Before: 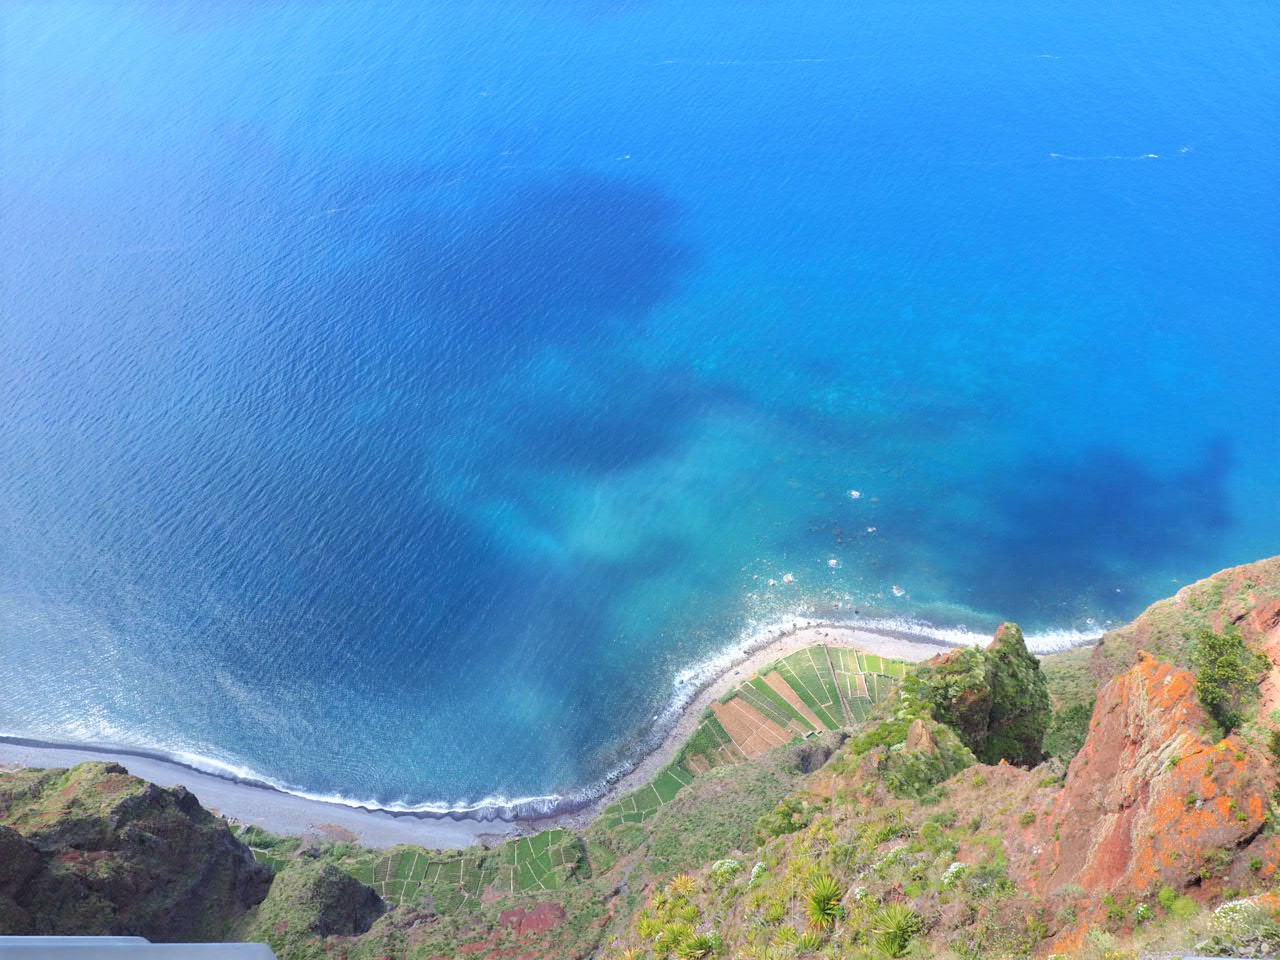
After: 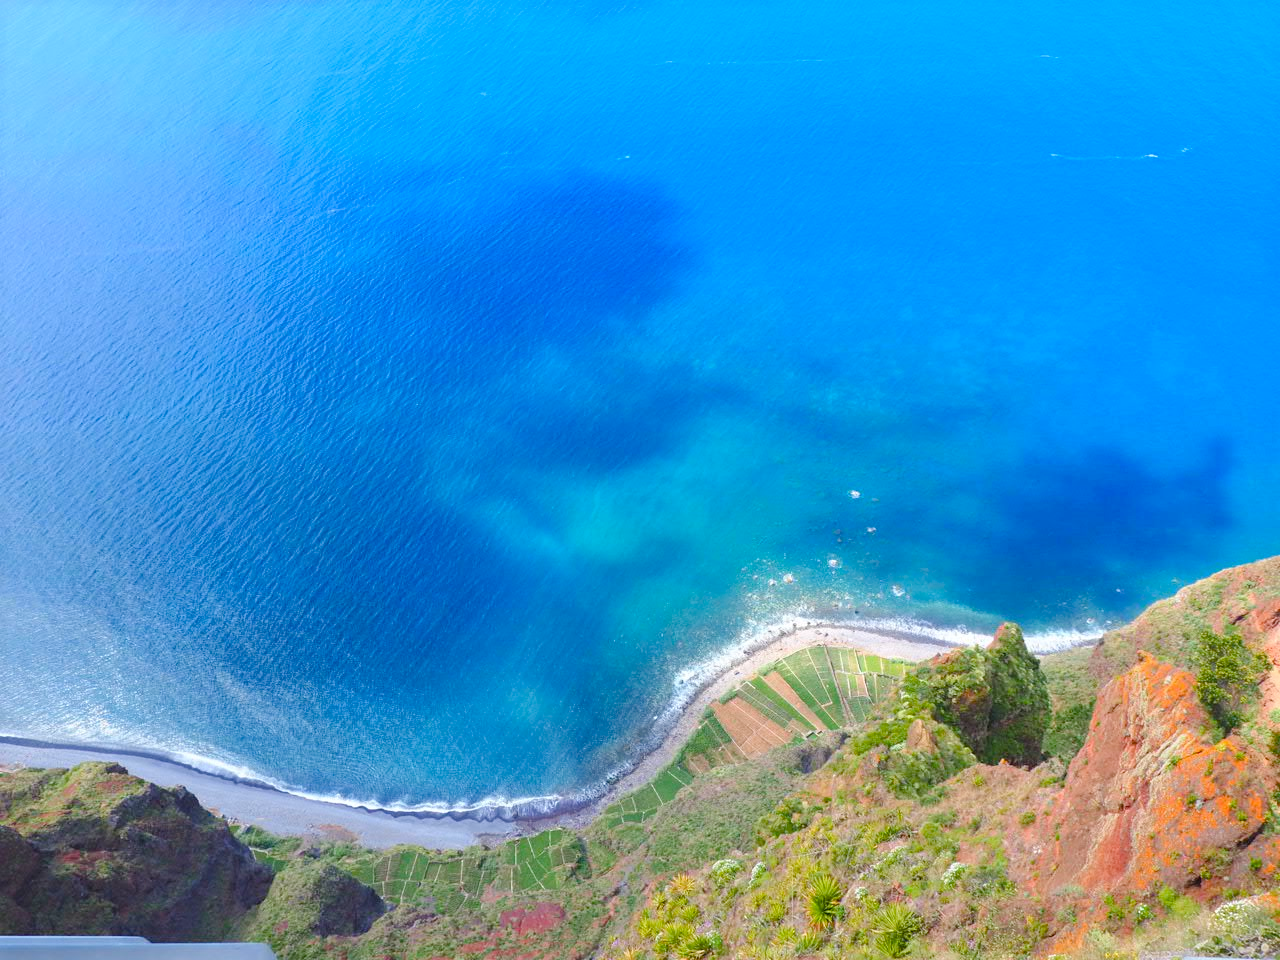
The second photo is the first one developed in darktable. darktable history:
color balance rgb: global offset › luminance 0.505%, perceptual saturation grading › global saturation 20%, perceptual saturation grading › highlights -24.718%, perceptual saturation grading › shadows 50.18%, global vibrance 25.118%
